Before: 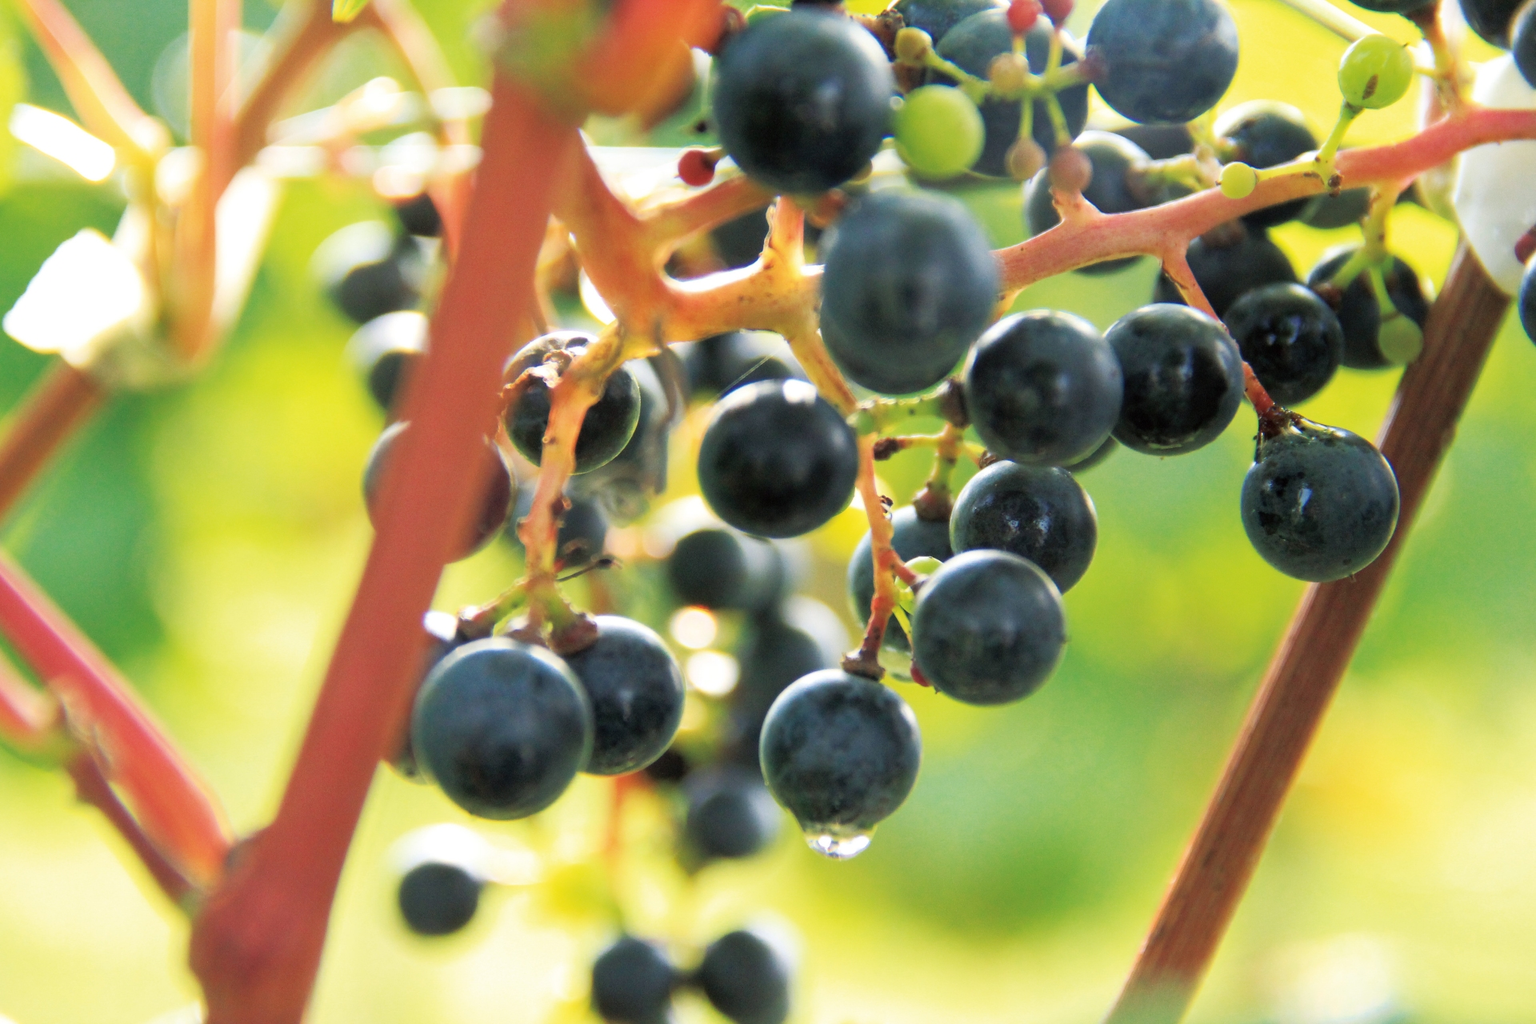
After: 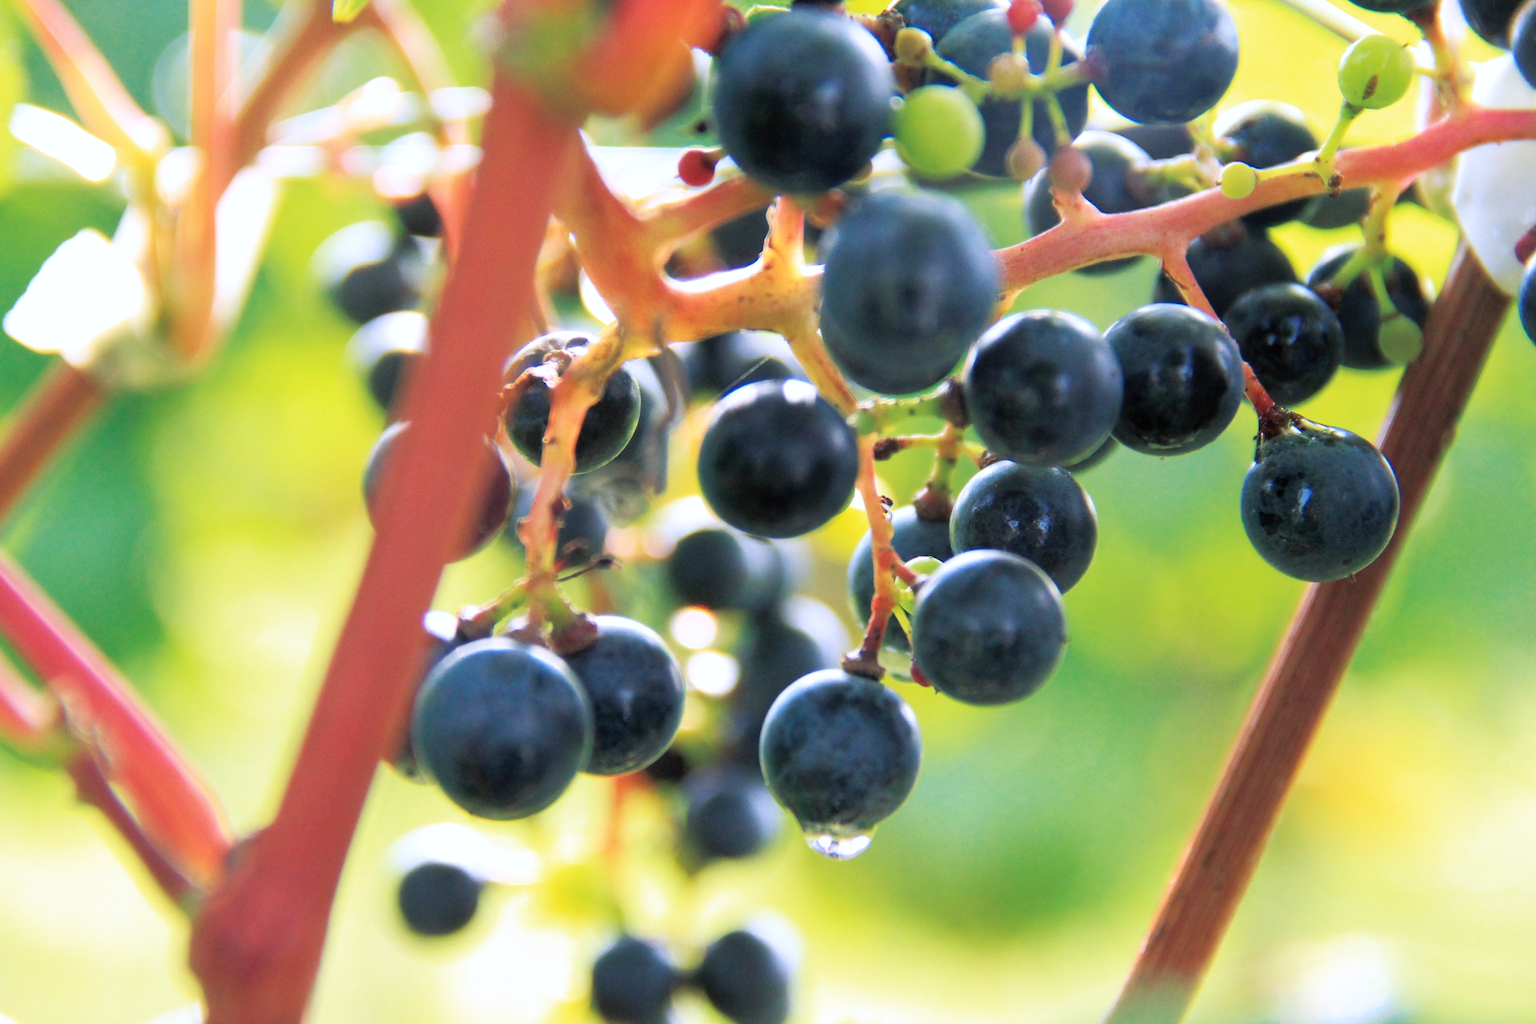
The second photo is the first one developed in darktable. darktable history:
color calibration: illuminant custom, x 0.368, y 0.373, temperature 4330.32 K
white balance: red 1.05, blue 1.072
contrast brightness saturation: contrast 0.04, saturation 0.07
